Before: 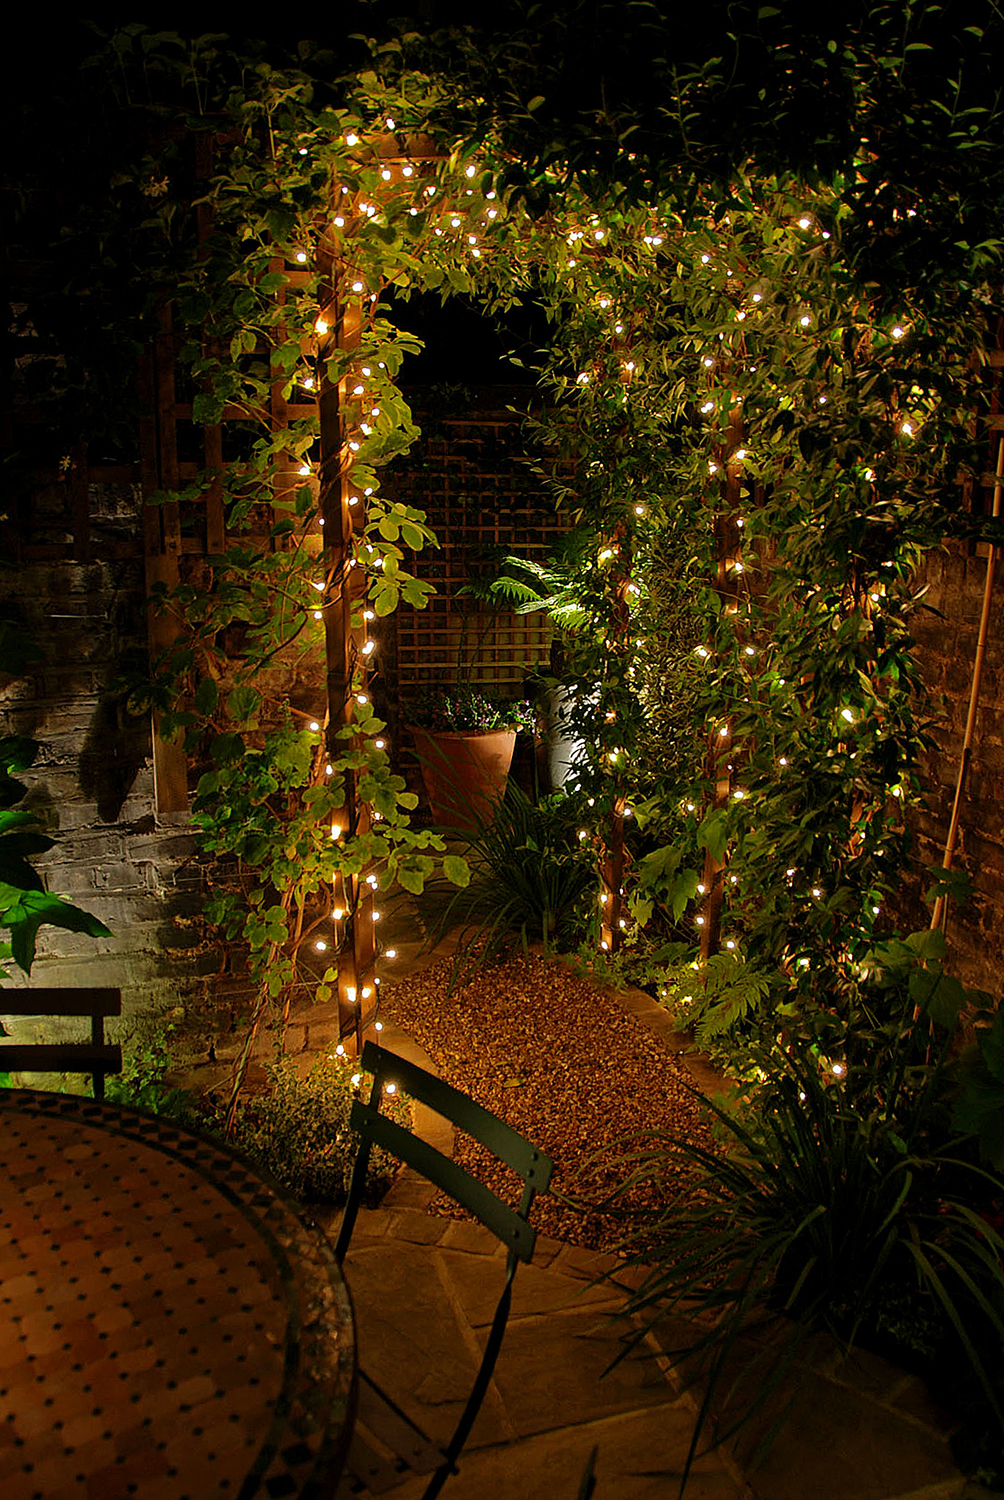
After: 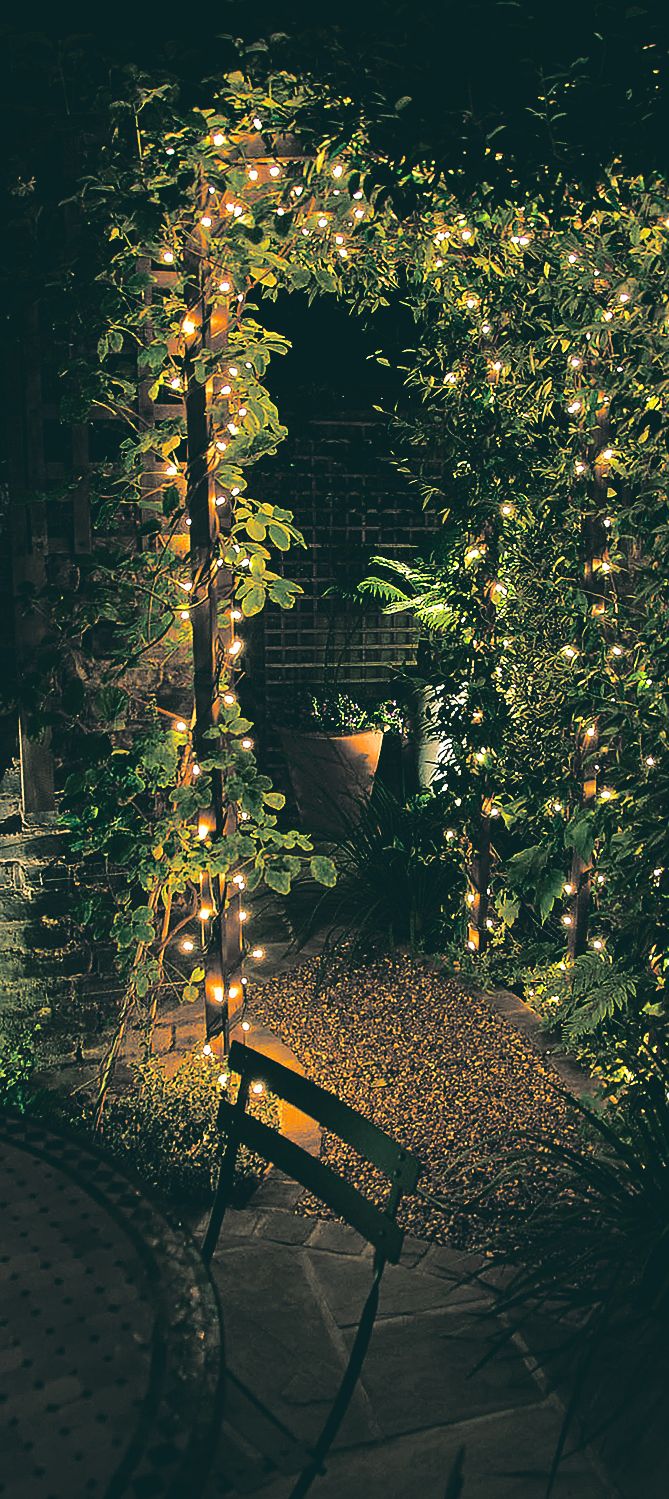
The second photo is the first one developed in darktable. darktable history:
contrast brightness saturation: contrast 0.22
velvia: on, module defaults
color balance rgb: shadows lift › chroma 3%, shadows lift › hue 280.8°, power › hue 330°, highlights gain › chroma 3%, highlights gain › hue 75.6°, global offset › luminance 2%, perceptual saturation grading › global saturation 20%, perceptual saturation grading › highlights -25%, perceptual saturation grading › shadows 50%, global vibrance 20.33%
tone equalizer: -8 EV 0.001 EV, -7 EV -0.004 EV, -6 EV 0.009 EV, -5 EV 0.032 EV, -4 EV 0.276 EV, -3 EV 0.644 EV, -2 EV 0.584 EV, -1 EV 0.187 EV, +0 EV 0.024 EV
crop and rotate: left 13.342%, right 19.991%
sharpen: radius 1, threshold 1
split-toning: shadows › hue 186.43°, highlights › hue 49.29°, compress 30.29%
